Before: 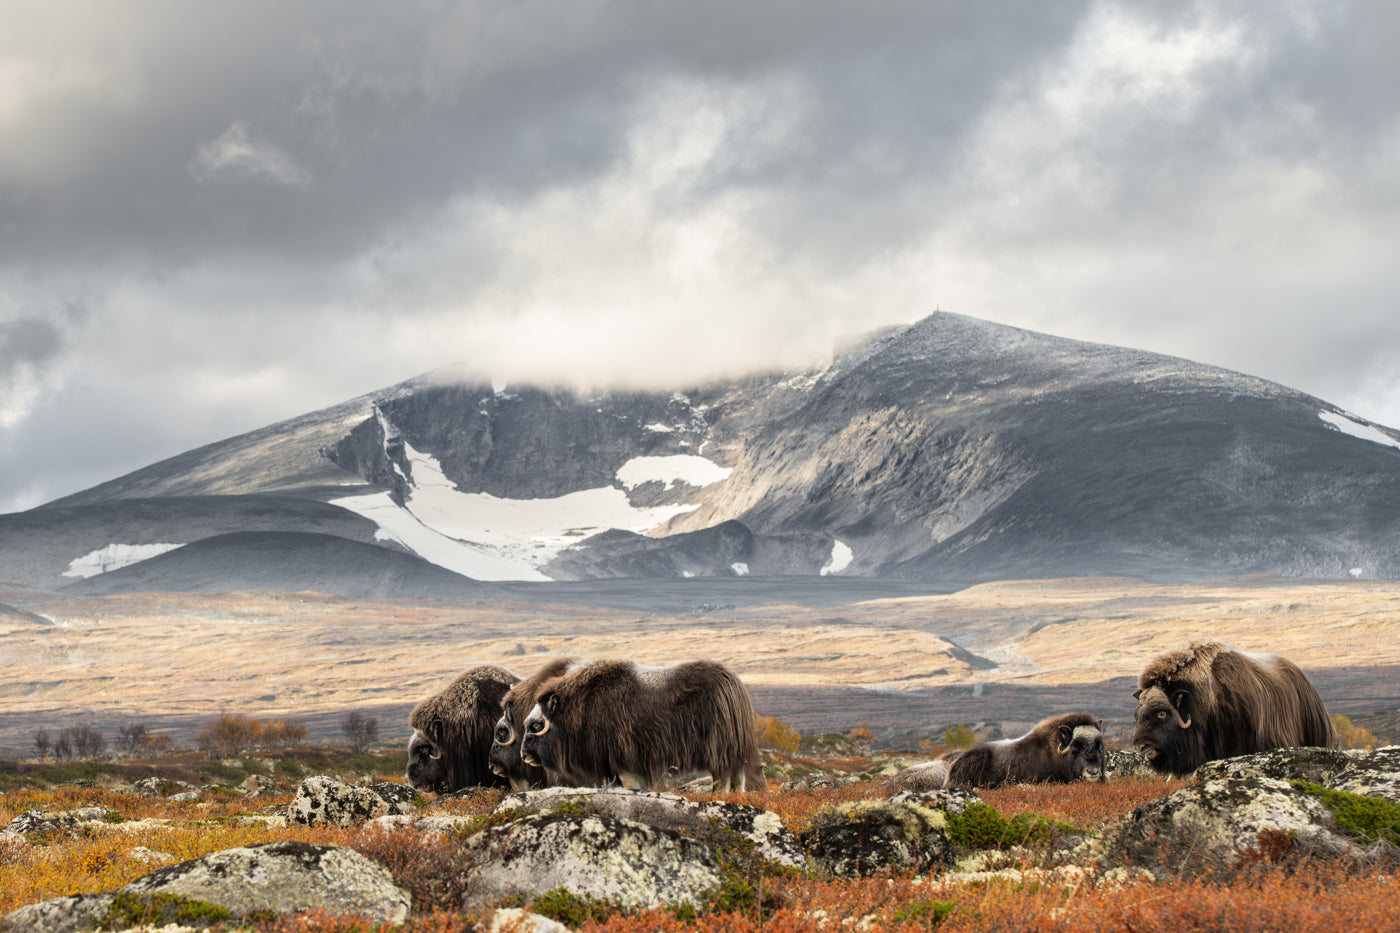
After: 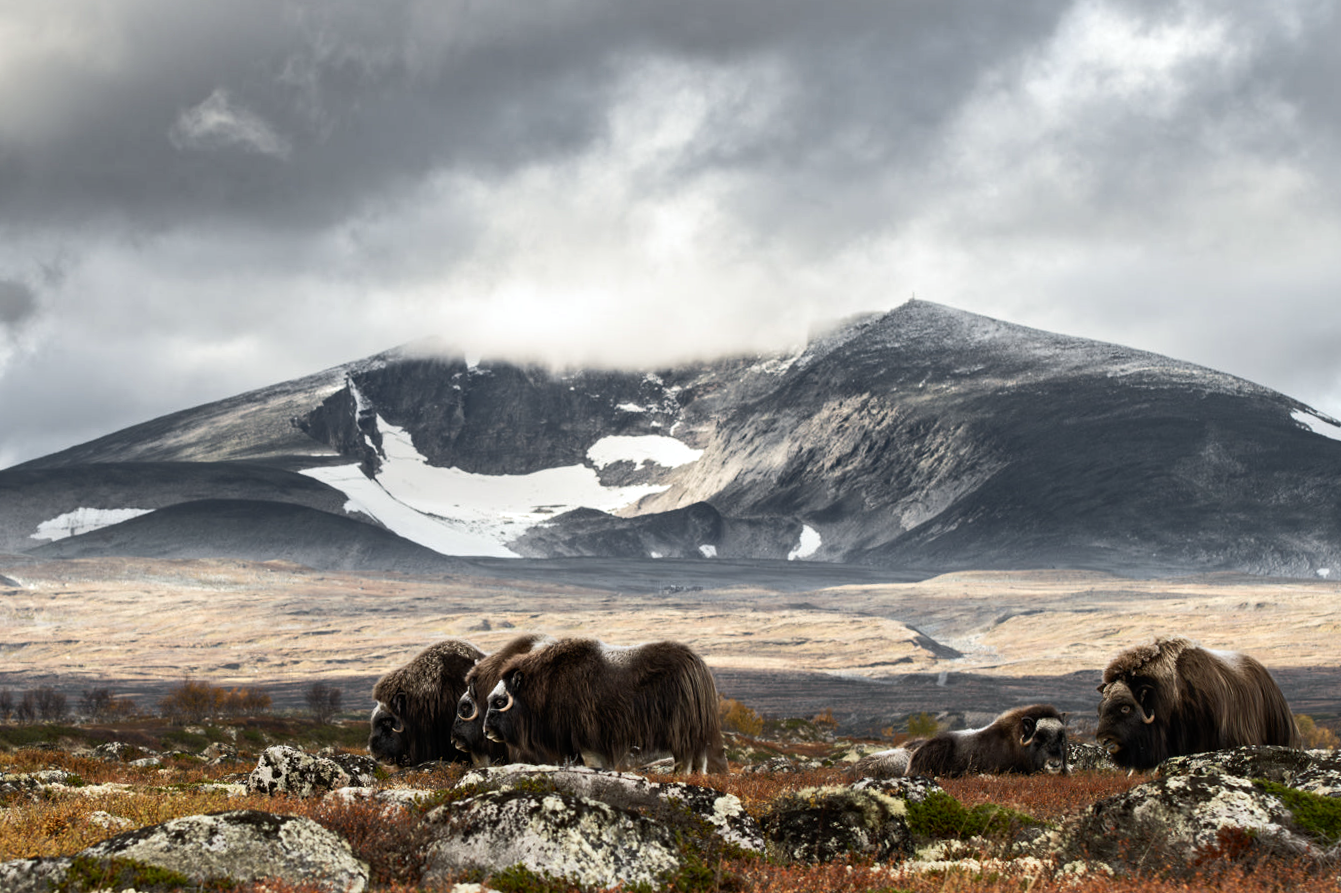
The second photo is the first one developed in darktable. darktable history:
color contrast: green-magenta contrast 1.2, blue-yellow contrast 1.2
crop and rotate: angle -1.69°
color balance rgb: perceptual saturation grading › highlights -31.88%, perceptual saturation grading › mid-tones 5.8%, perceptual saturation grading › shadows 18.12%, perceptual brilliance grading › highlights 3.62%, perceptual brilliance grading › mid-tones -18.12%, perceptual brilliance grading › shadows -41.3%
white balance: red 0.982, blue 1.018
